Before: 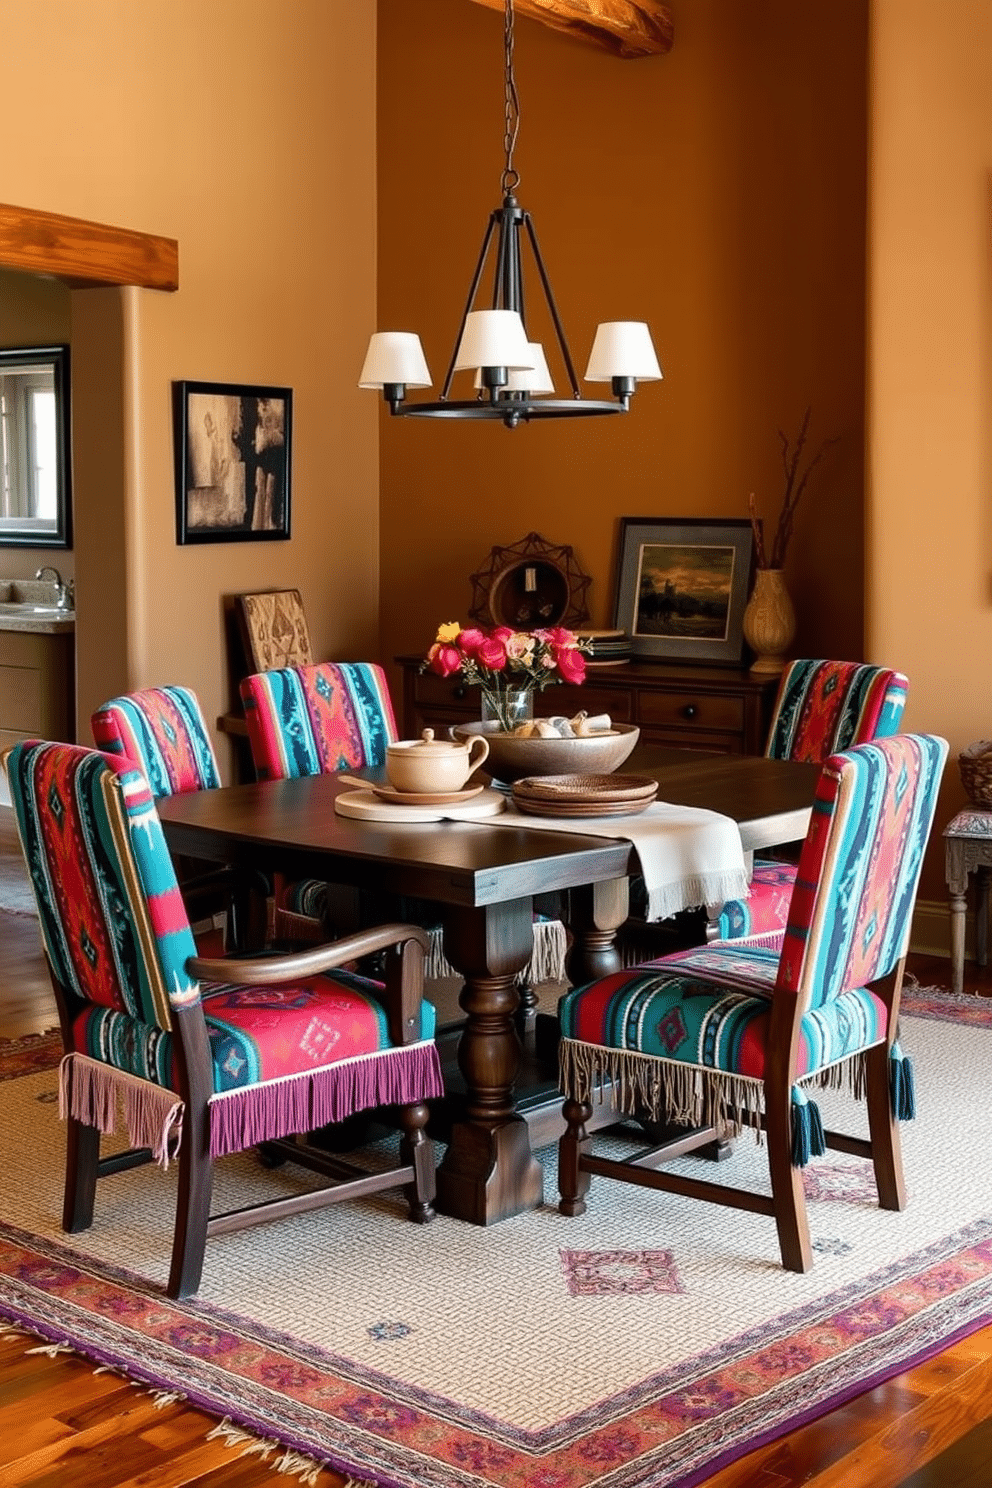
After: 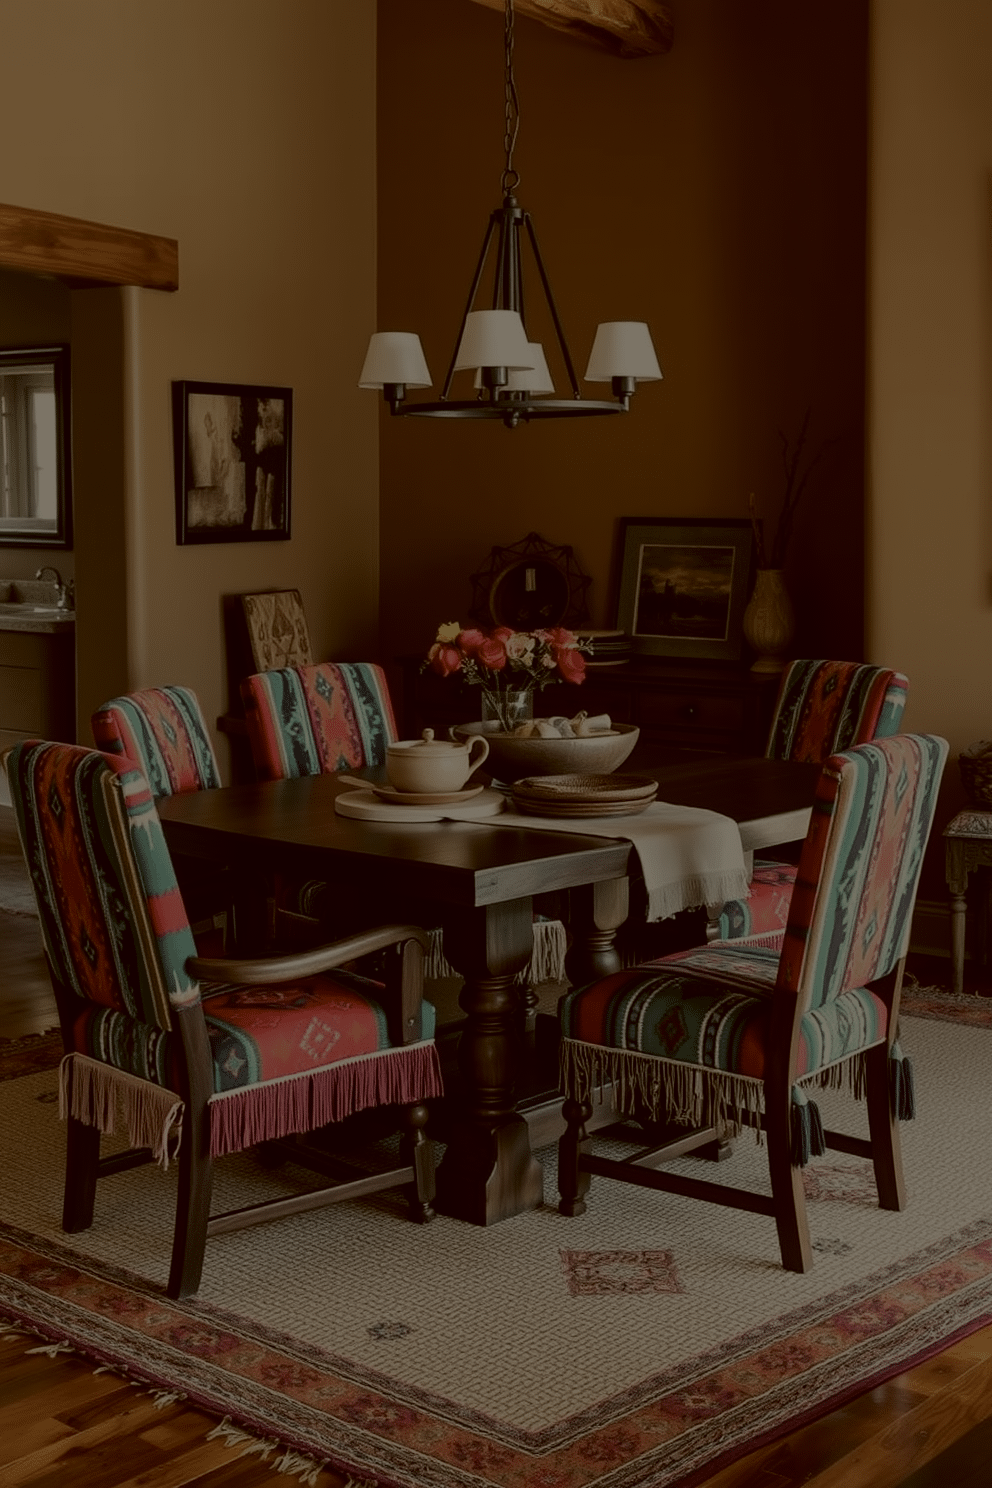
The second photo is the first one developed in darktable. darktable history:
color zones: curves: ch0 [(0, 0.559) (0.153, 0.551) (0.229, 0.5) (0.429, 0.5) (0.571, 0.5) (0.714, 0.5) (0.857, 0.5) (1, 0.559)]; ch1 [(0, 0.417) (0.112, 0.336) (0.213, 0.26) (0.429, 0.34) (0.571, 0.35) (0.683, 0.331) (0.857, 0.344) (1, 0.417)]
color correction: highlights a* -5.3, highlights b* 9.8, shadows a* 9.8, shadows b* 24.26
exposure: exposure -2.446 EV, compensate highlight preservation false
